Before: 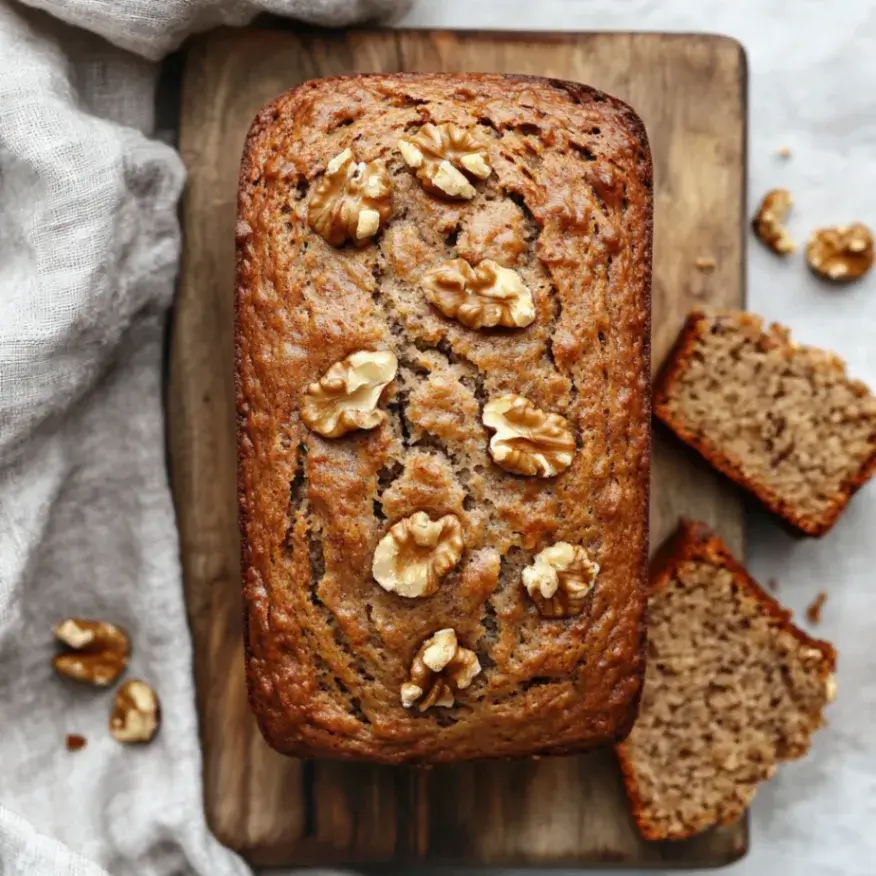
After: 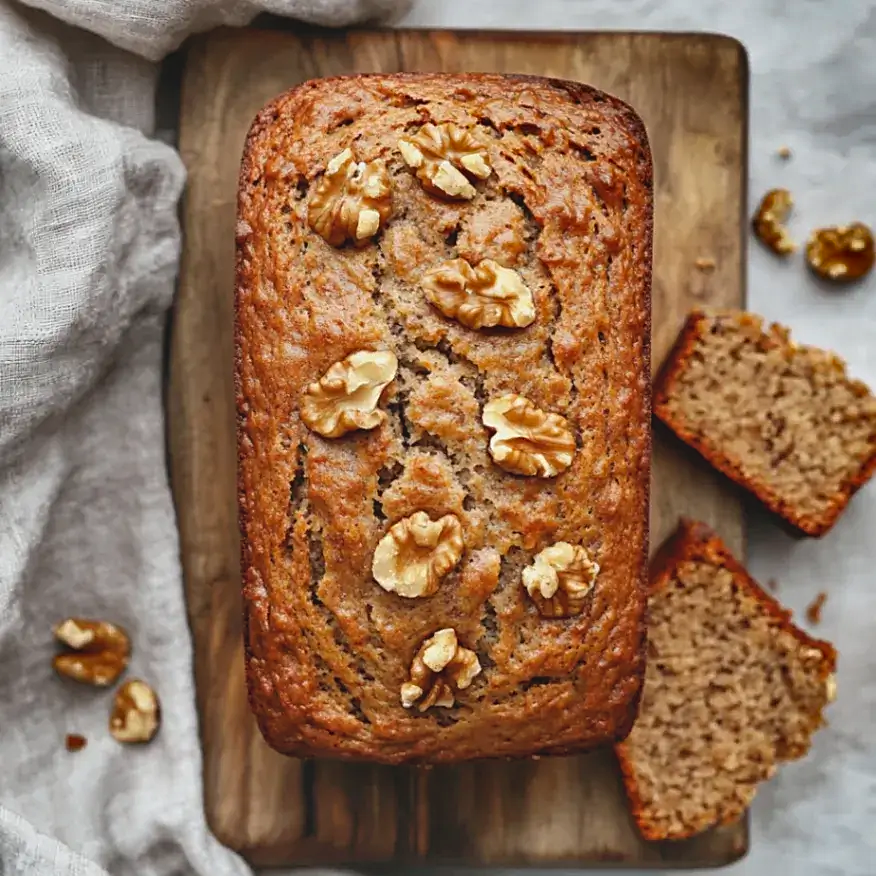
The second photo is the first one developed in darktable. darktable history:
contrast brightness saturation: contrast -0.1, brightness 0.05, saturation 0.08
sharpen: on, module defaults
shadows and highlights: shadows 24.5, highlights -78.15, soften with gaussian
